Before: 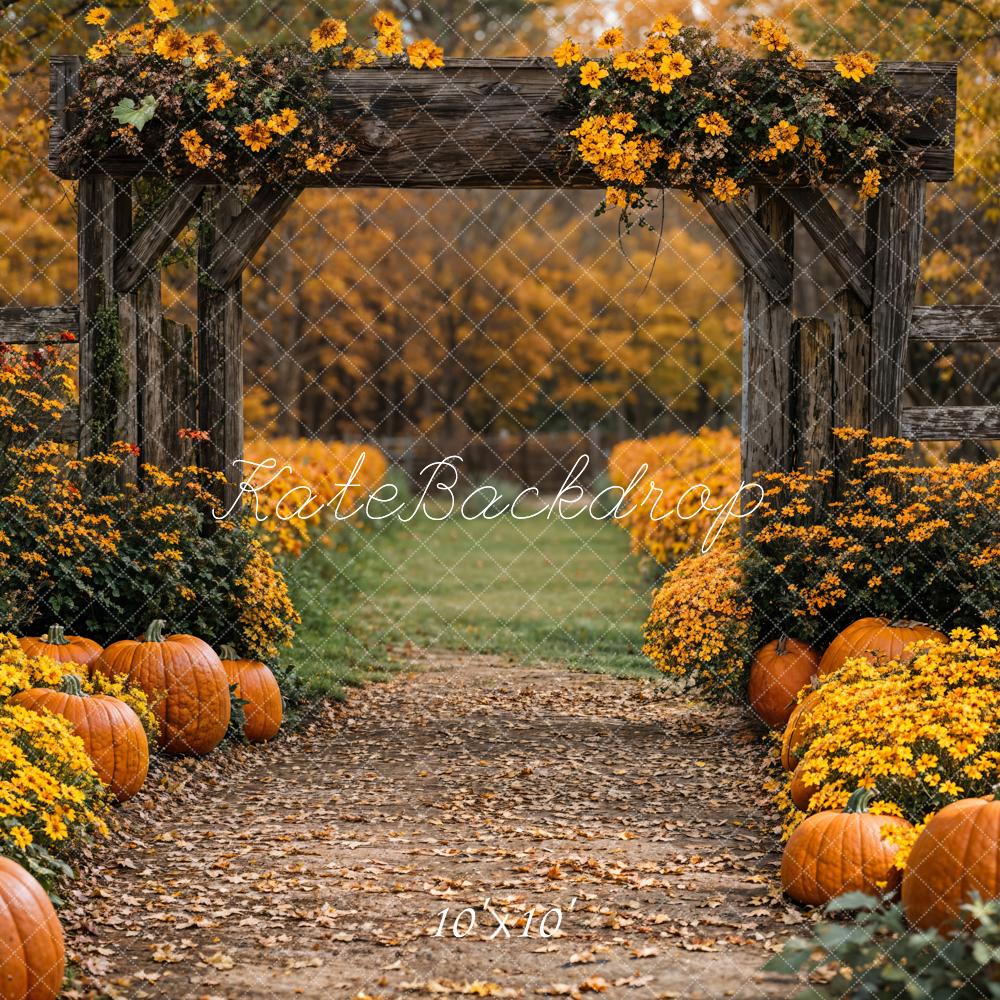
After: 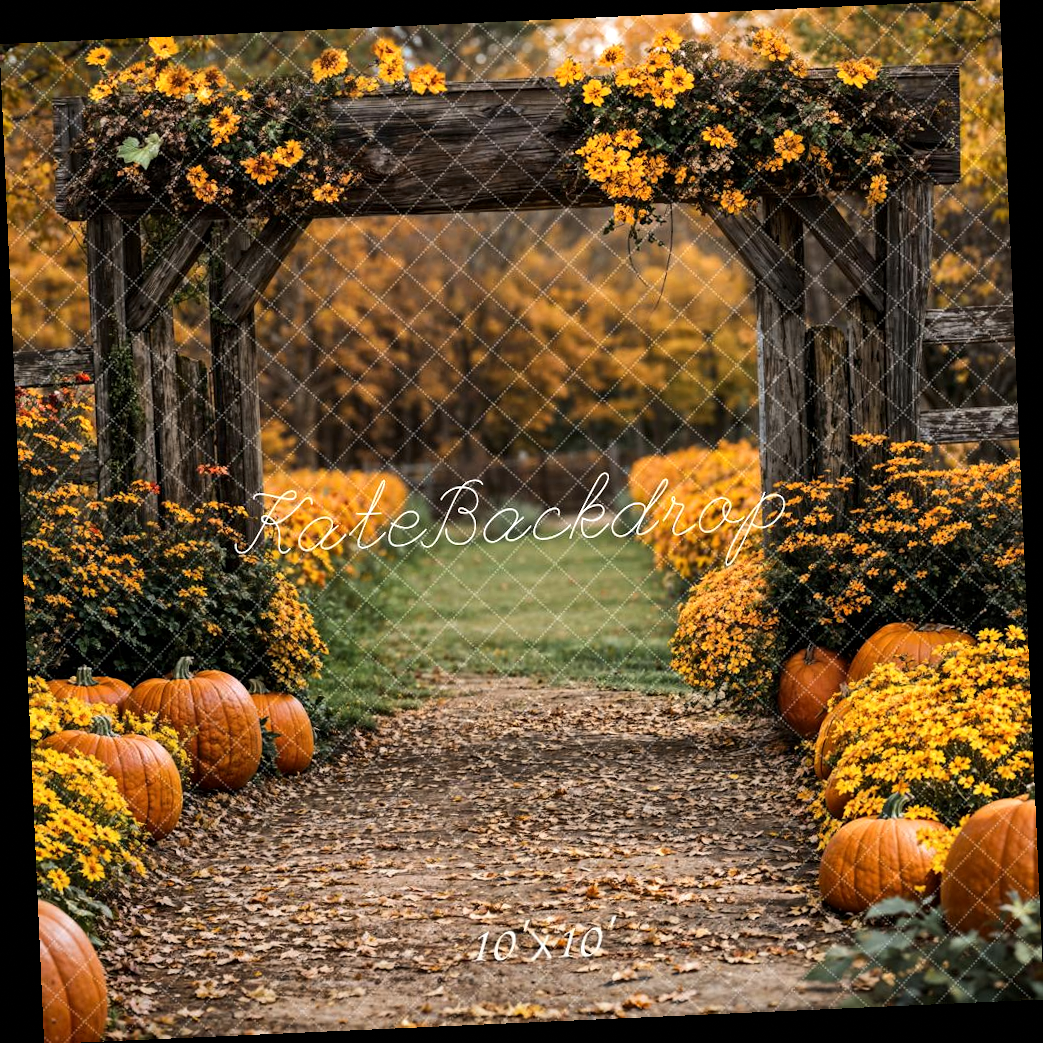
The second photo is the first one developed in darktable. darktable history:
tone equalizer: -8 EV -0.417 EV, -7 EV -0.389 EV, -6 EV -0.333 EV, -5 EV -0.222 EV, -3 EV 0.222 EV, -2 EV 0.333 EV, -1 EV 0.389 EV, +0 EV 0.417 EV, edges refinement/feathering 500, mask exposure compensation -1.57 EV, preserve details no
rotate and perspective: rotation -2.56°, automatic cropping off
local contrast: mode bilateral grid, contrast 20, coarseness 50, detail 120%, midtone range 0.2
graduated density: rotation -180°, offset 27.42
grain: coarseness 0.81 ISO, strength 1.34%, mid-tones bias 0%
